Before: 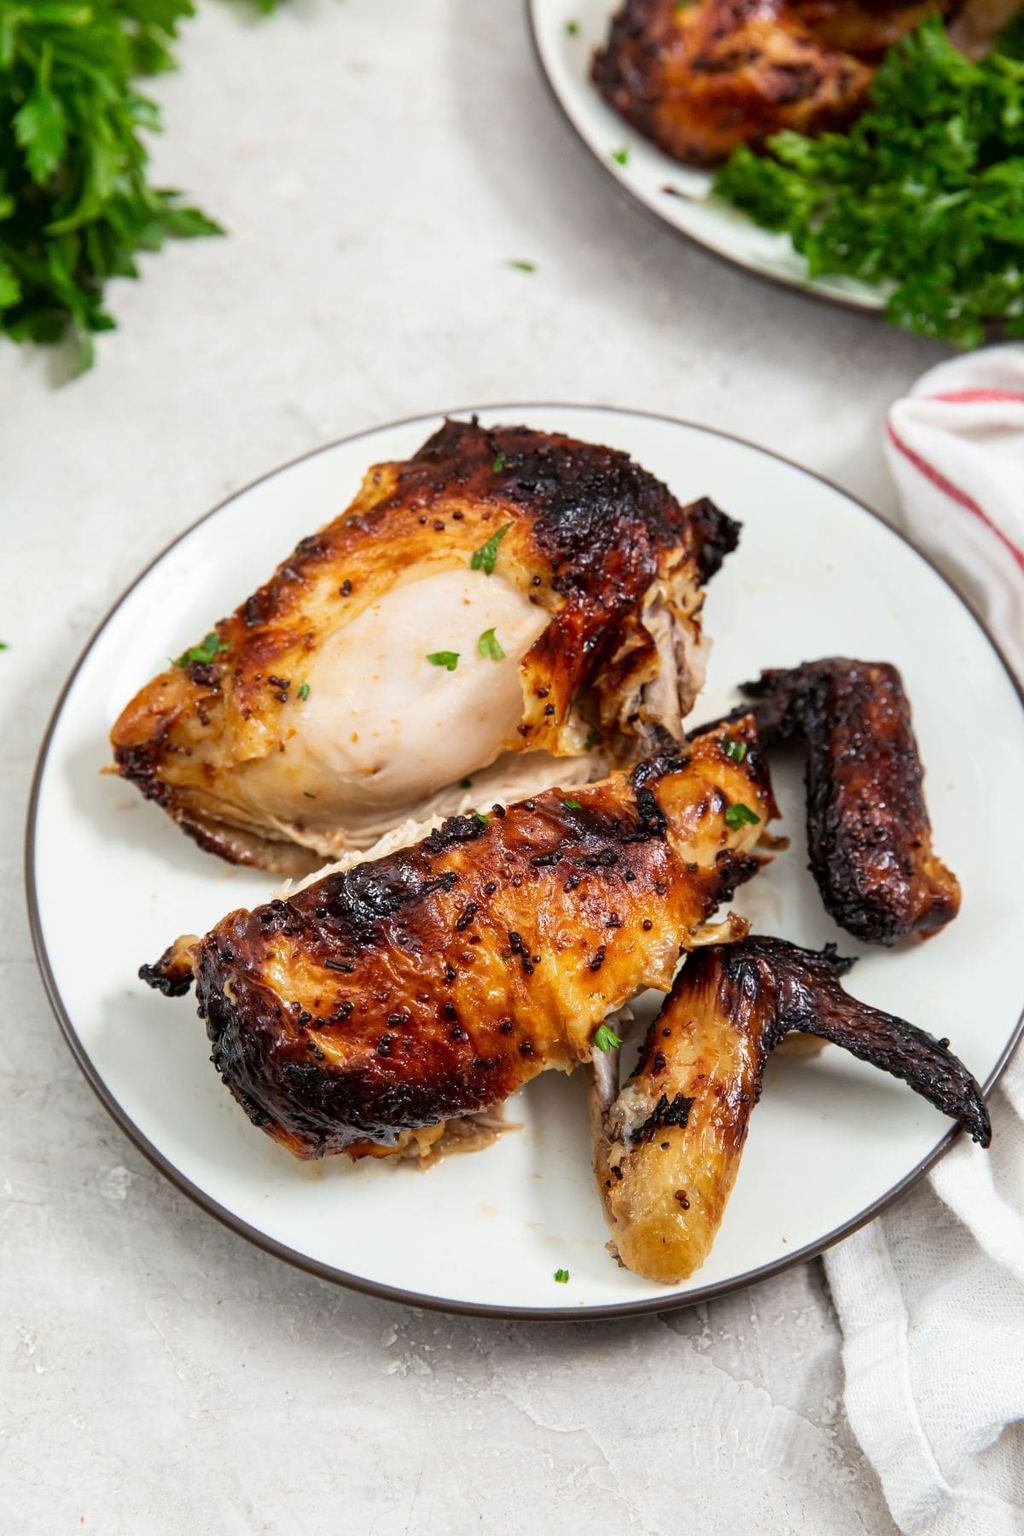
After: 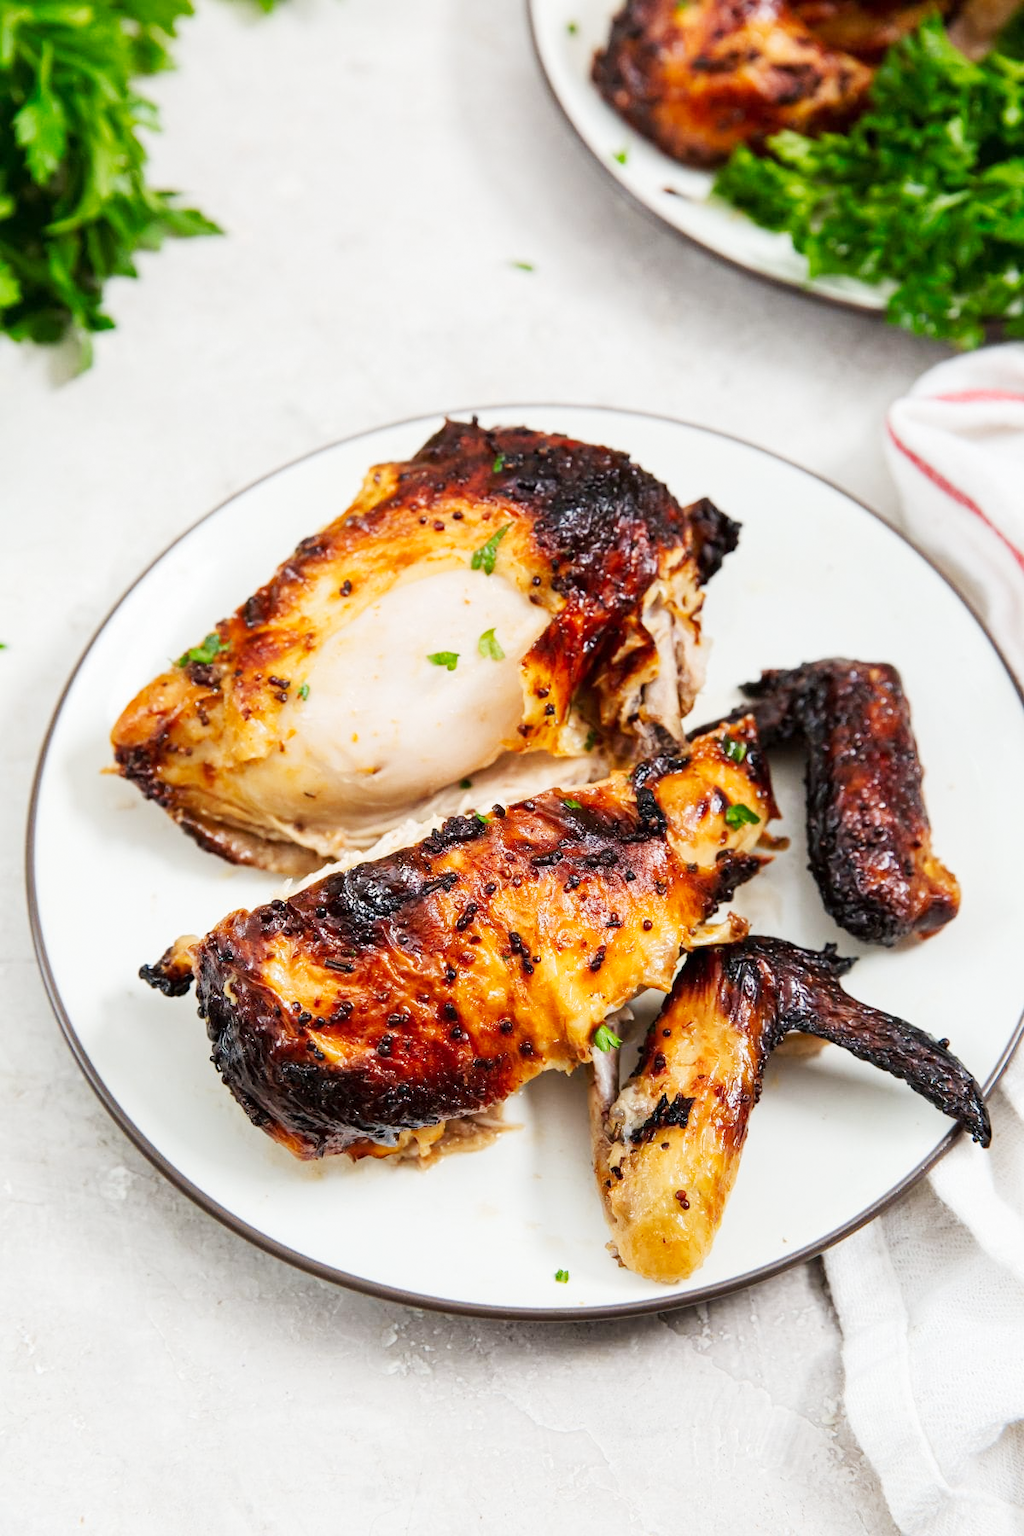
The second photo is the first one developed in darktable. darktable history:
tone curve: curves: ch0 [(0, 0) (0.003, 0.003) (0.011, 0.014) (0.025, 0.033) (0.044, 0.06) (0.069, 0.096) (0.1, 0.132) (0.136, 0.174) (0.177, 0.226) (0.224, 0.282) (0.277, 0.352) (0.335, 0.435) (0.399, 0.524) (0.468, 0.615) (0.543, 0.695) (0.623, 0.771) (0.709, 0.835) (0.801, 0.894) (0.898, 0.944) (1, 1)], preserve colors none
grain: coarseness 0.81 ISO, strength 1.34%, mid-tones bias 0%
